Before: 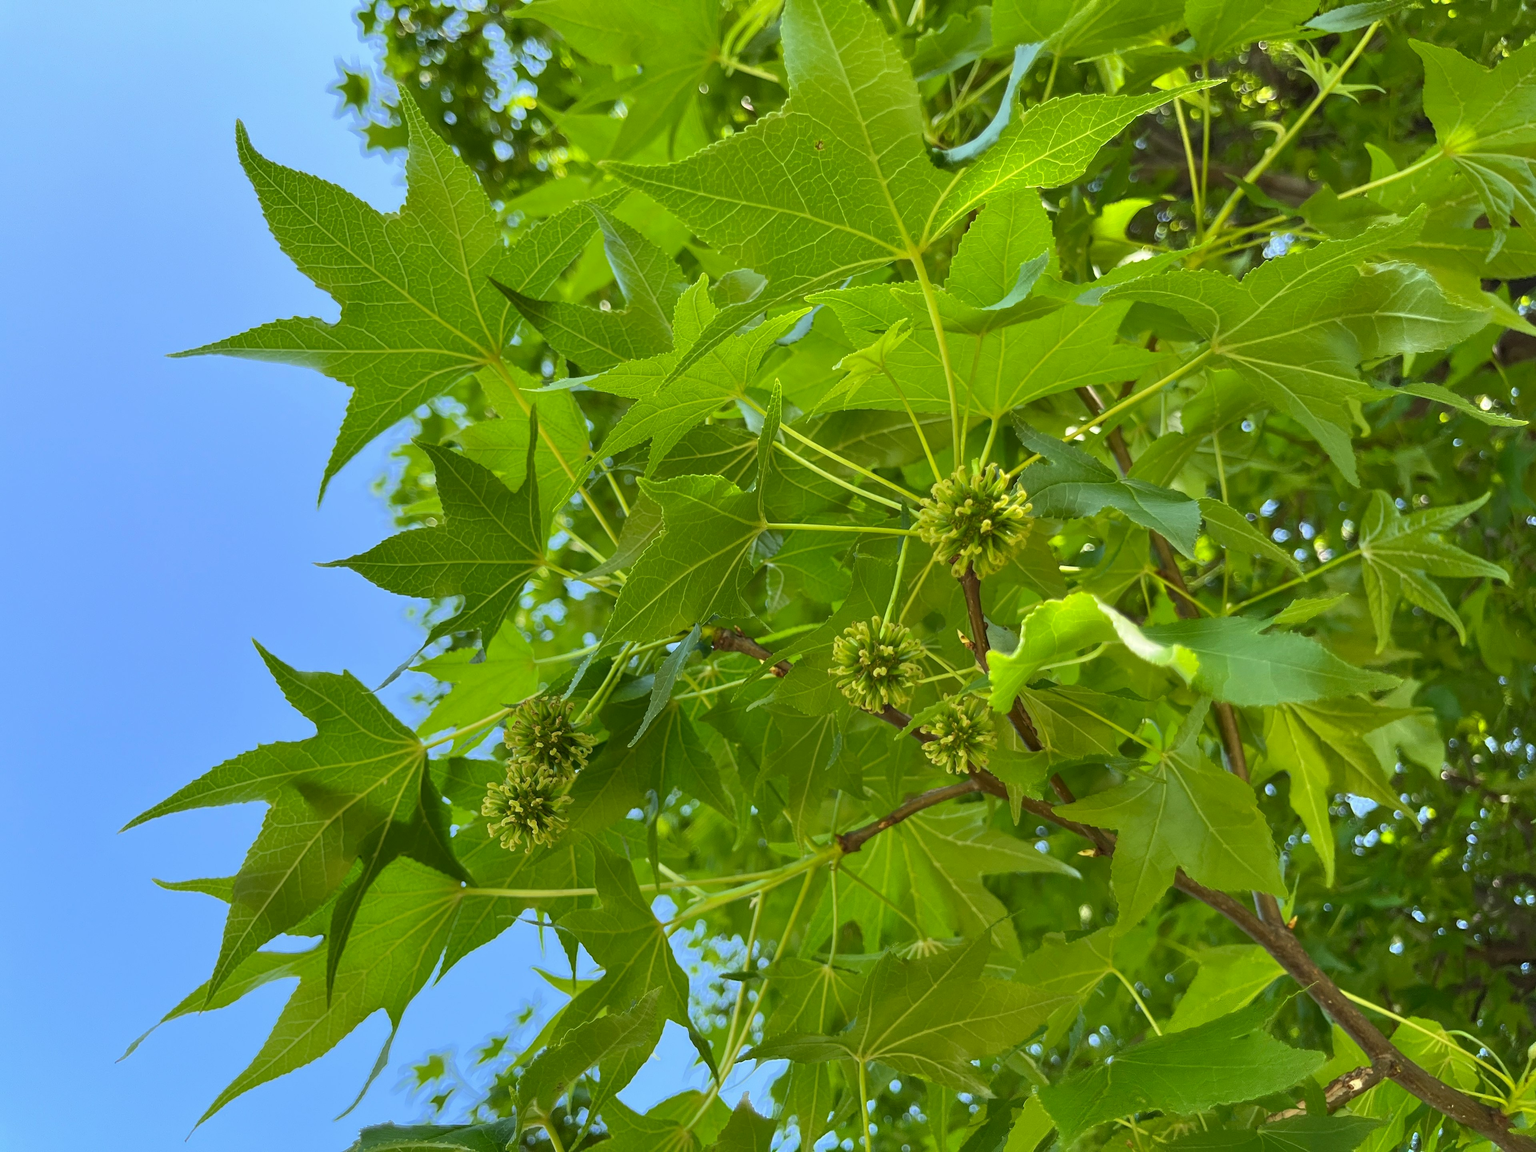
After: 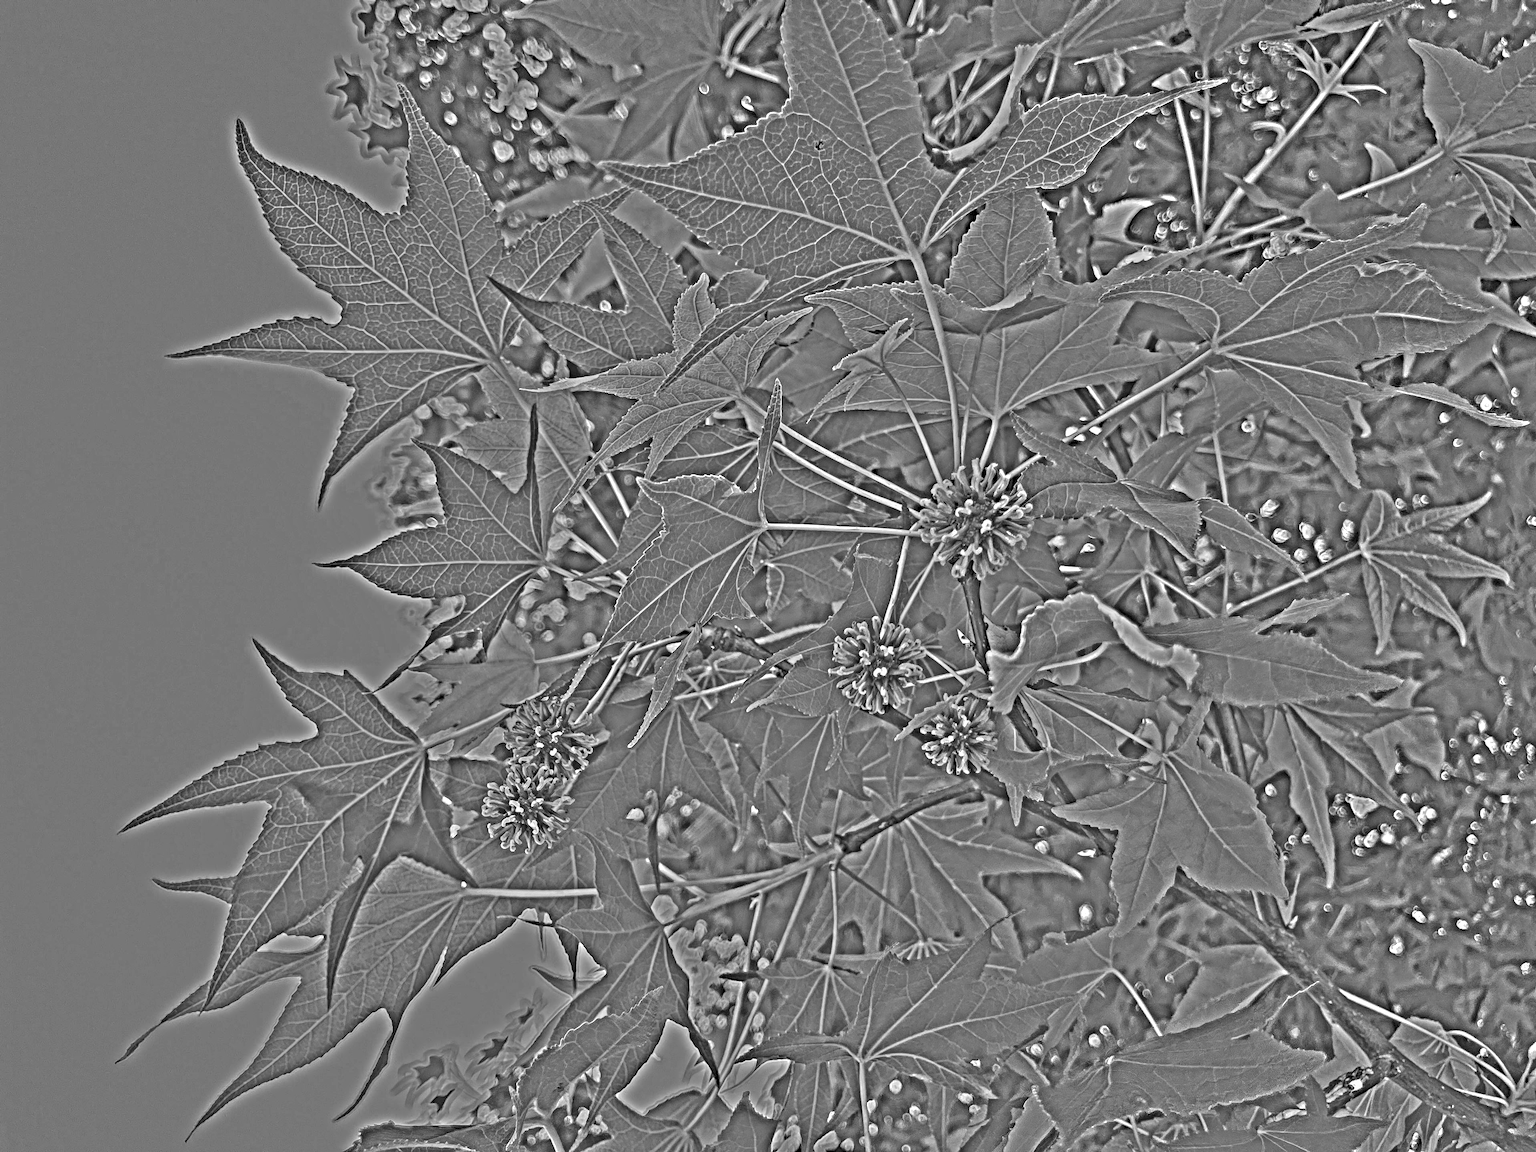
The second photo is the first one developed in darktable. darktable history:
local contrast: highlights 25%, detail 150%
highpass: on, module defaults
shadows and highlights: on, module defaults
